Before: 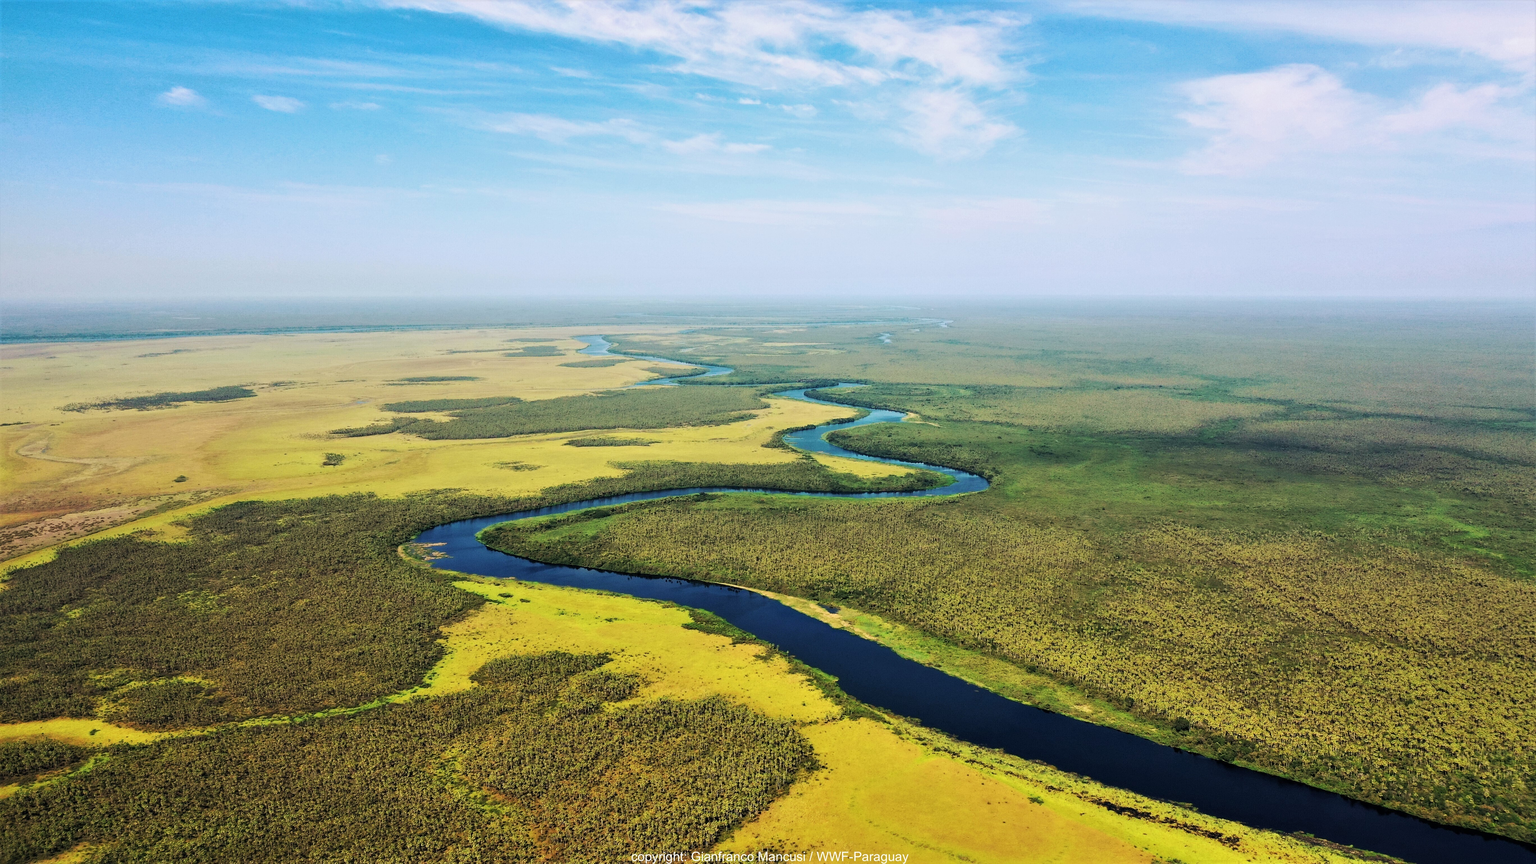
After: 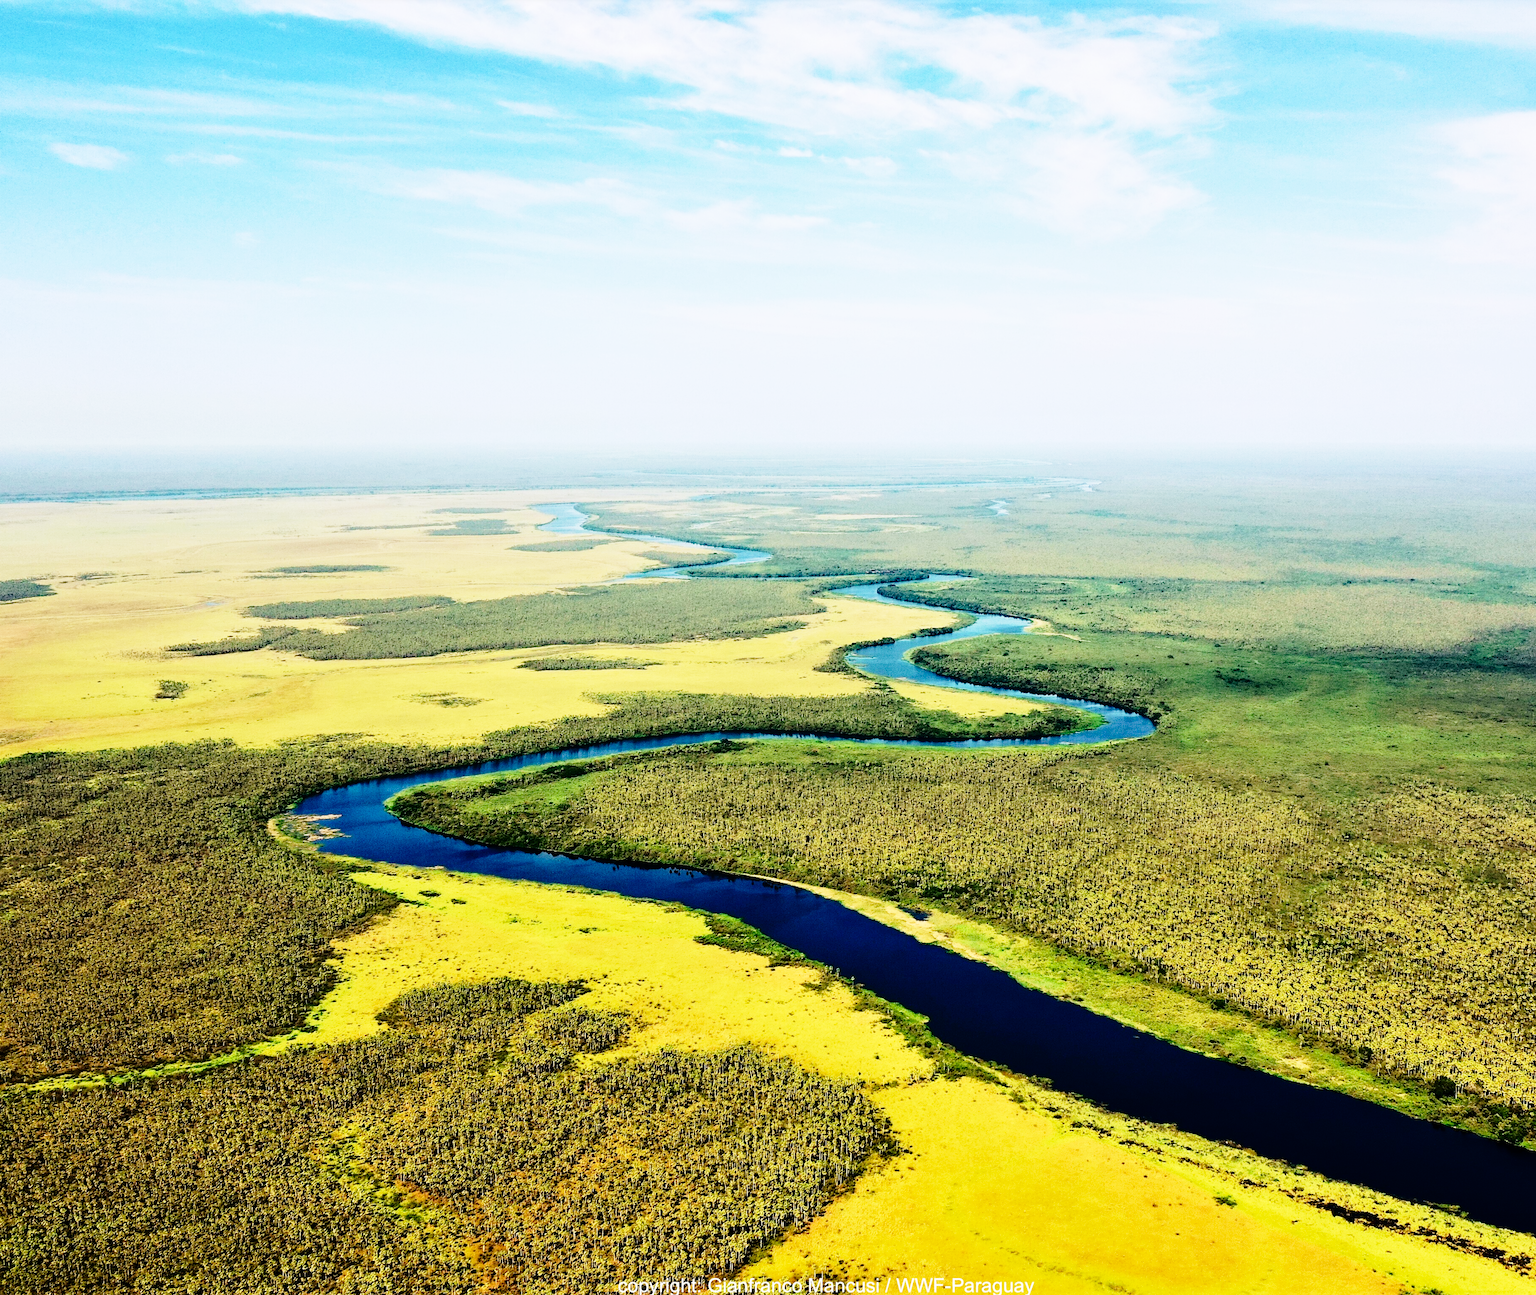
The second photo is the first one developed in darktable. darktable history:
base curve: curves: ch0 [(0, 0) (0.04, 0.03) (0.133, 0.232) (0.448, 0.748) (0.843, 0.968) (1, 1)], preserve colors none
crop and rotate: left 14.292%, right 19.041%
fill light: exposure -2 EV, width 8.6
